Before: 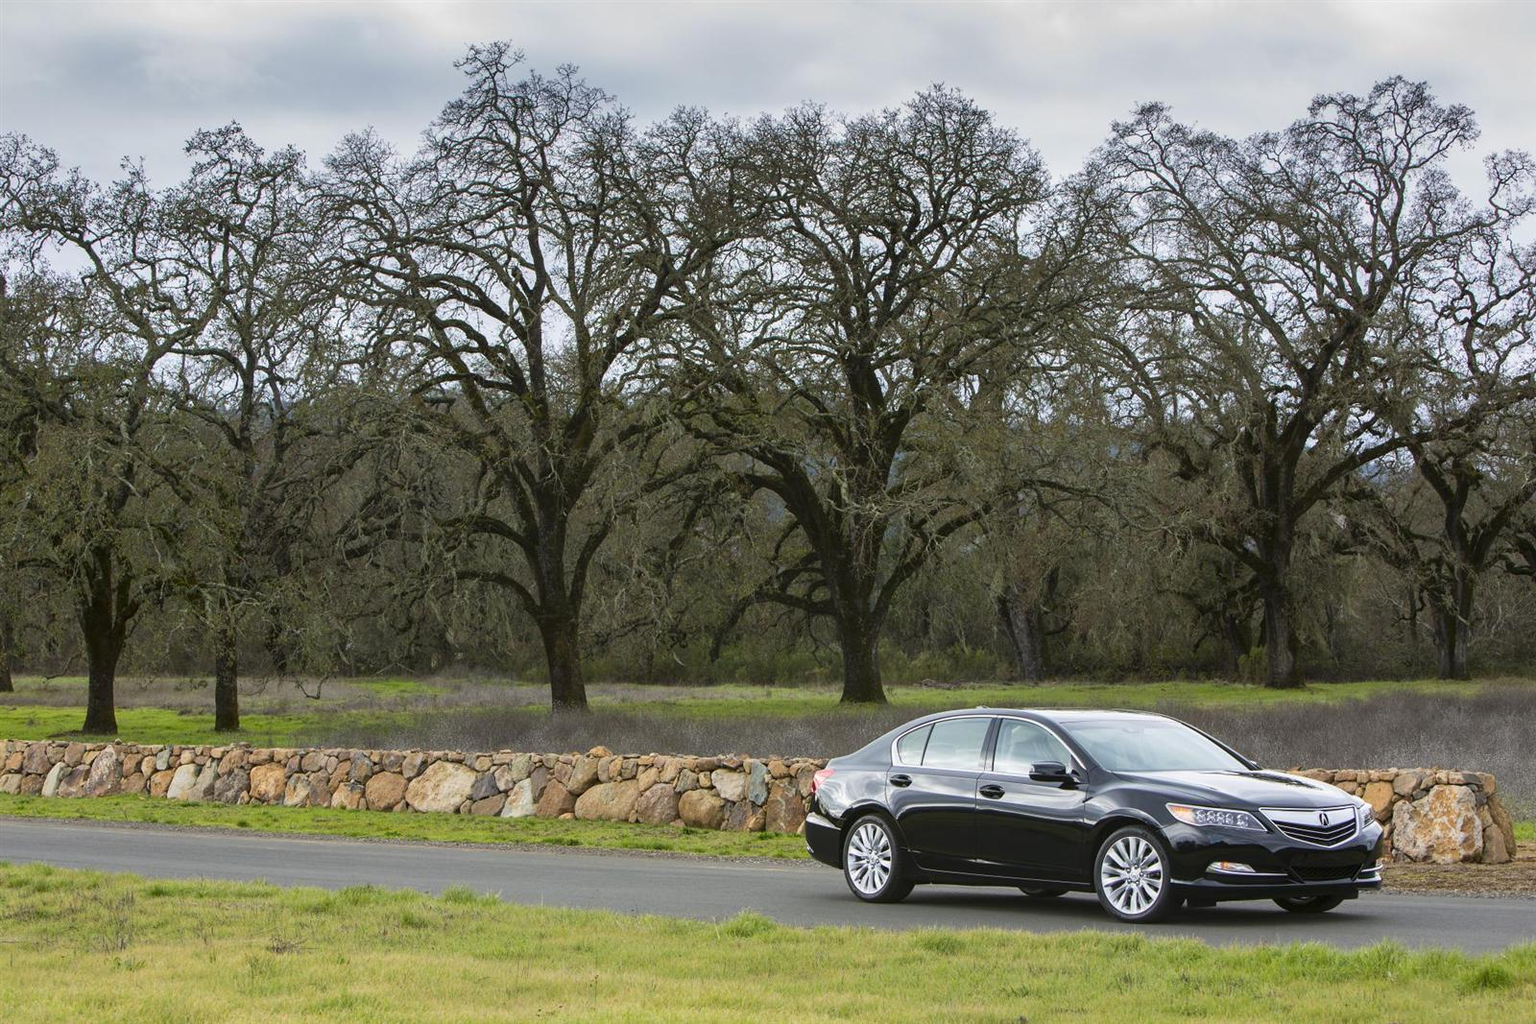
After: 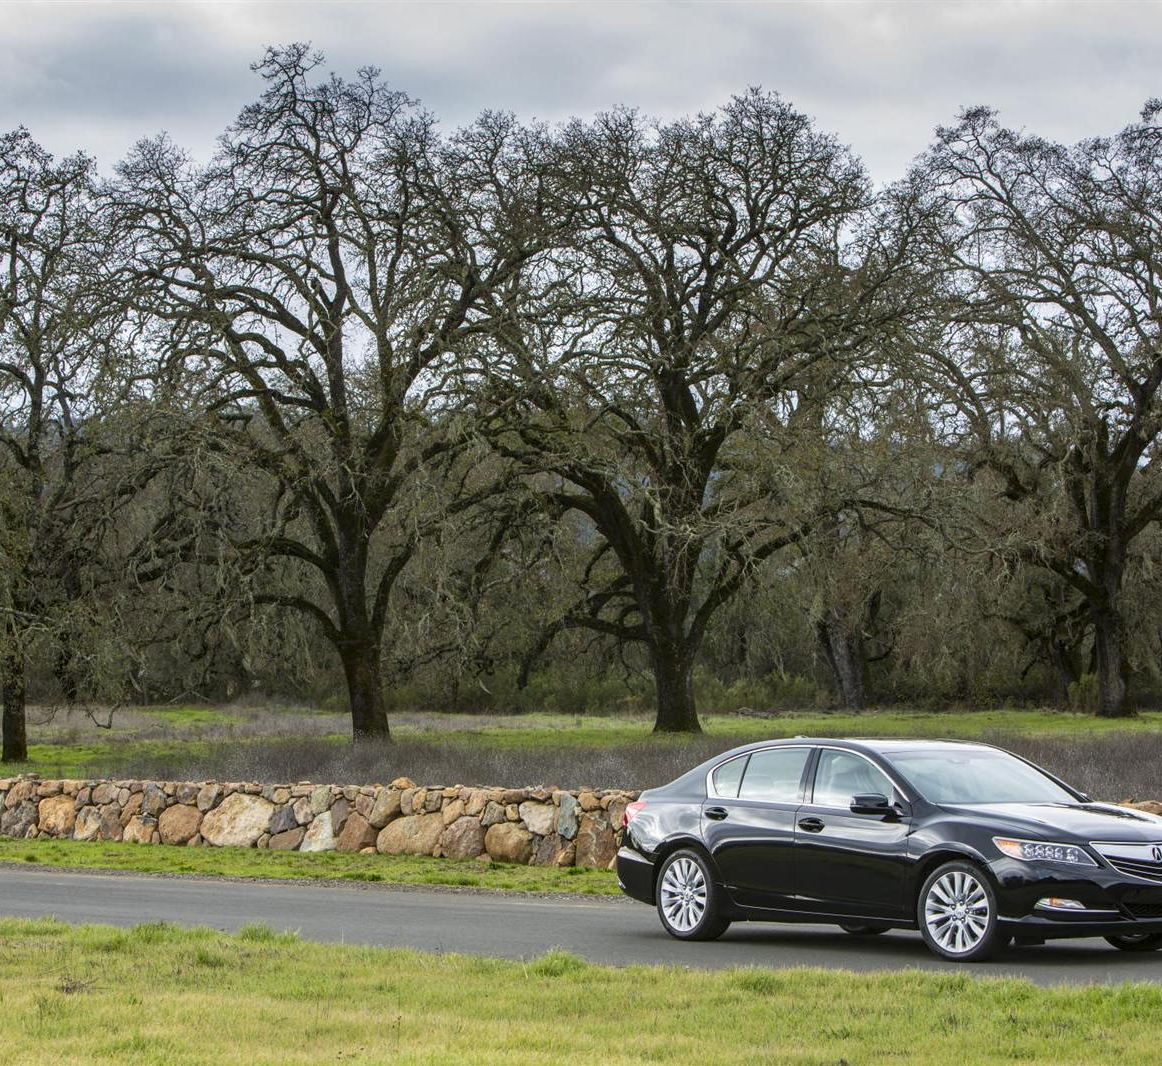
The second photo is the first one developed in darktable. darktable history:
crop: left 13.893%, right 13.452%
local contrast: on, module defaults
